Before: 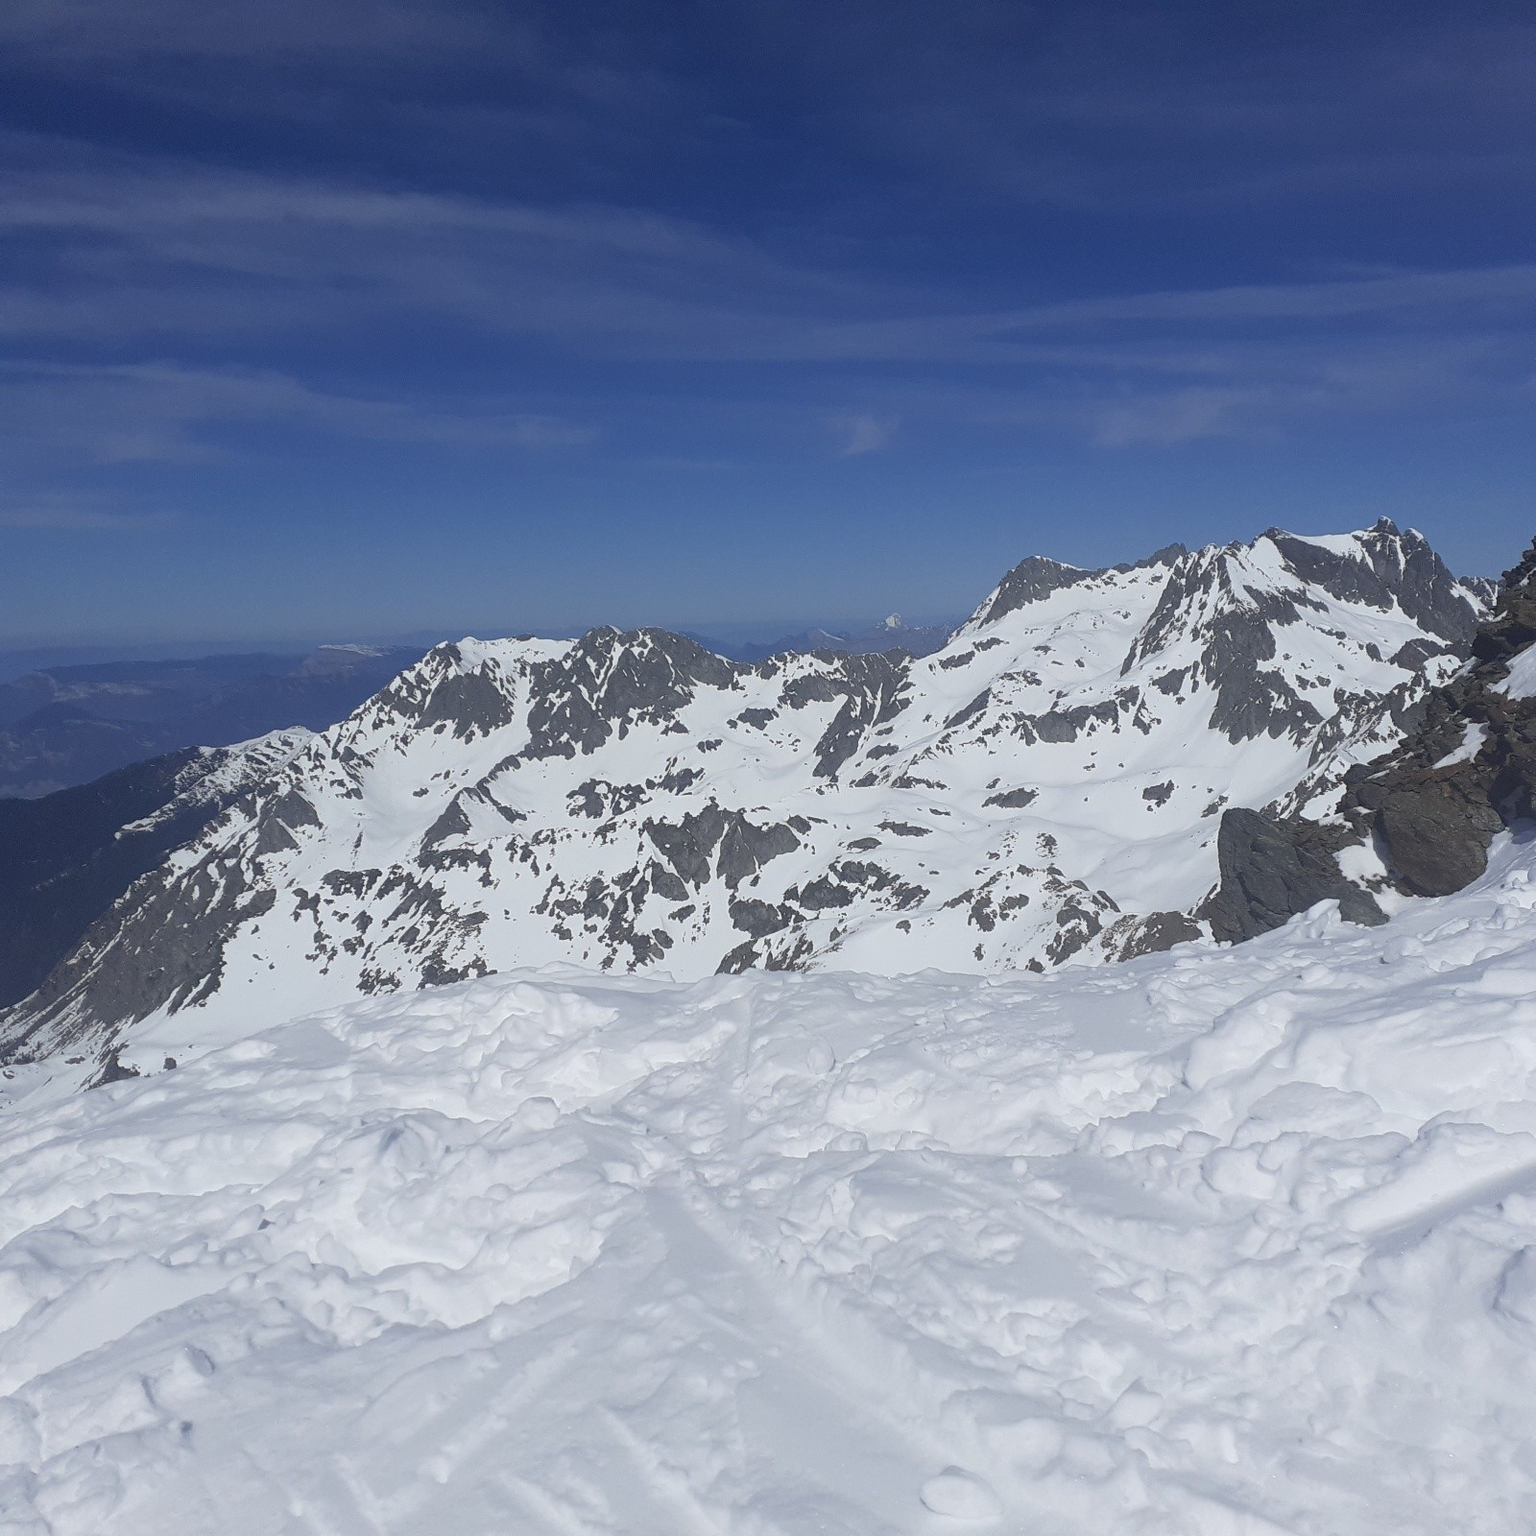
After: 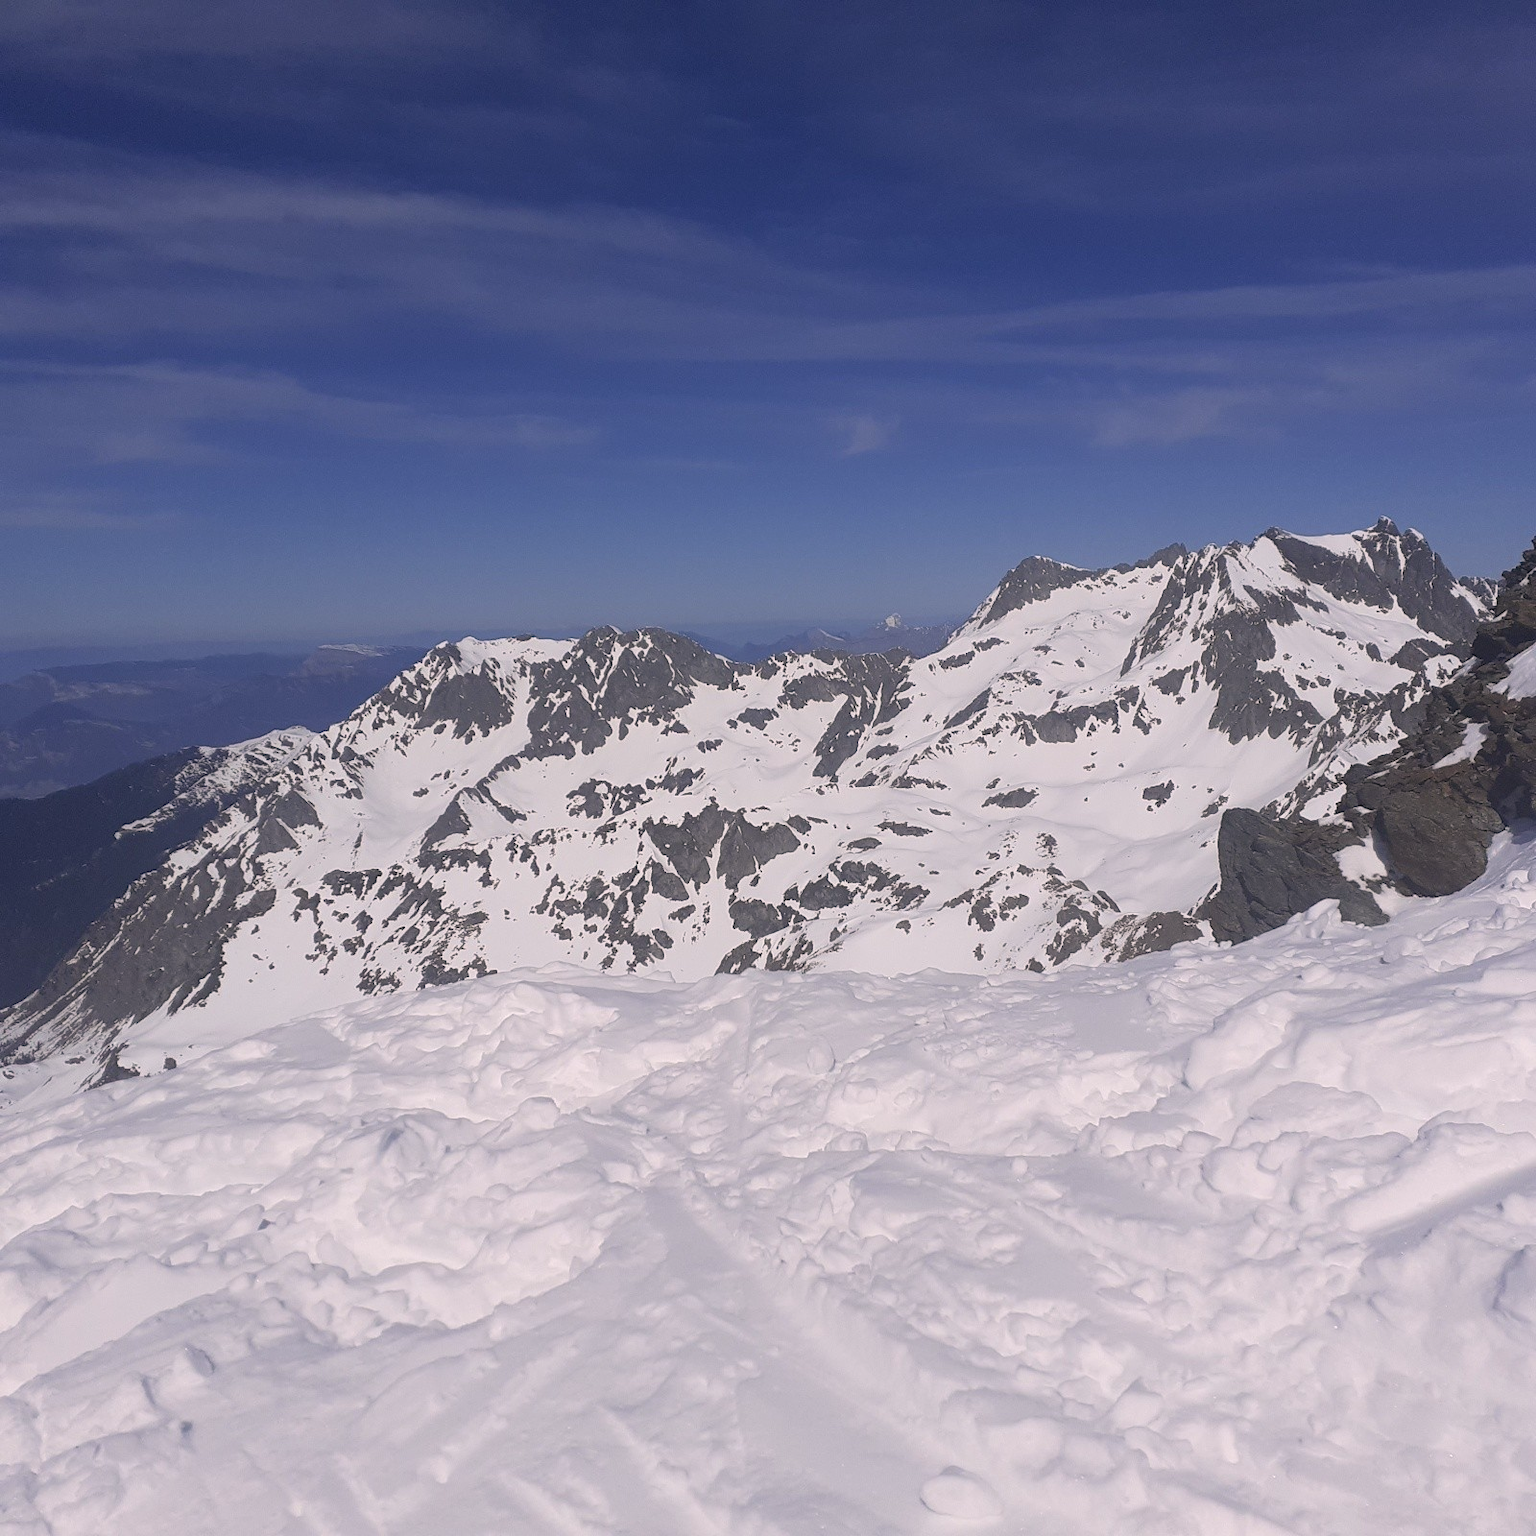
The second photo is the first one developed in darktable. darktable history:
color correction: highlights a* 7.3, highlights b* 3.87
